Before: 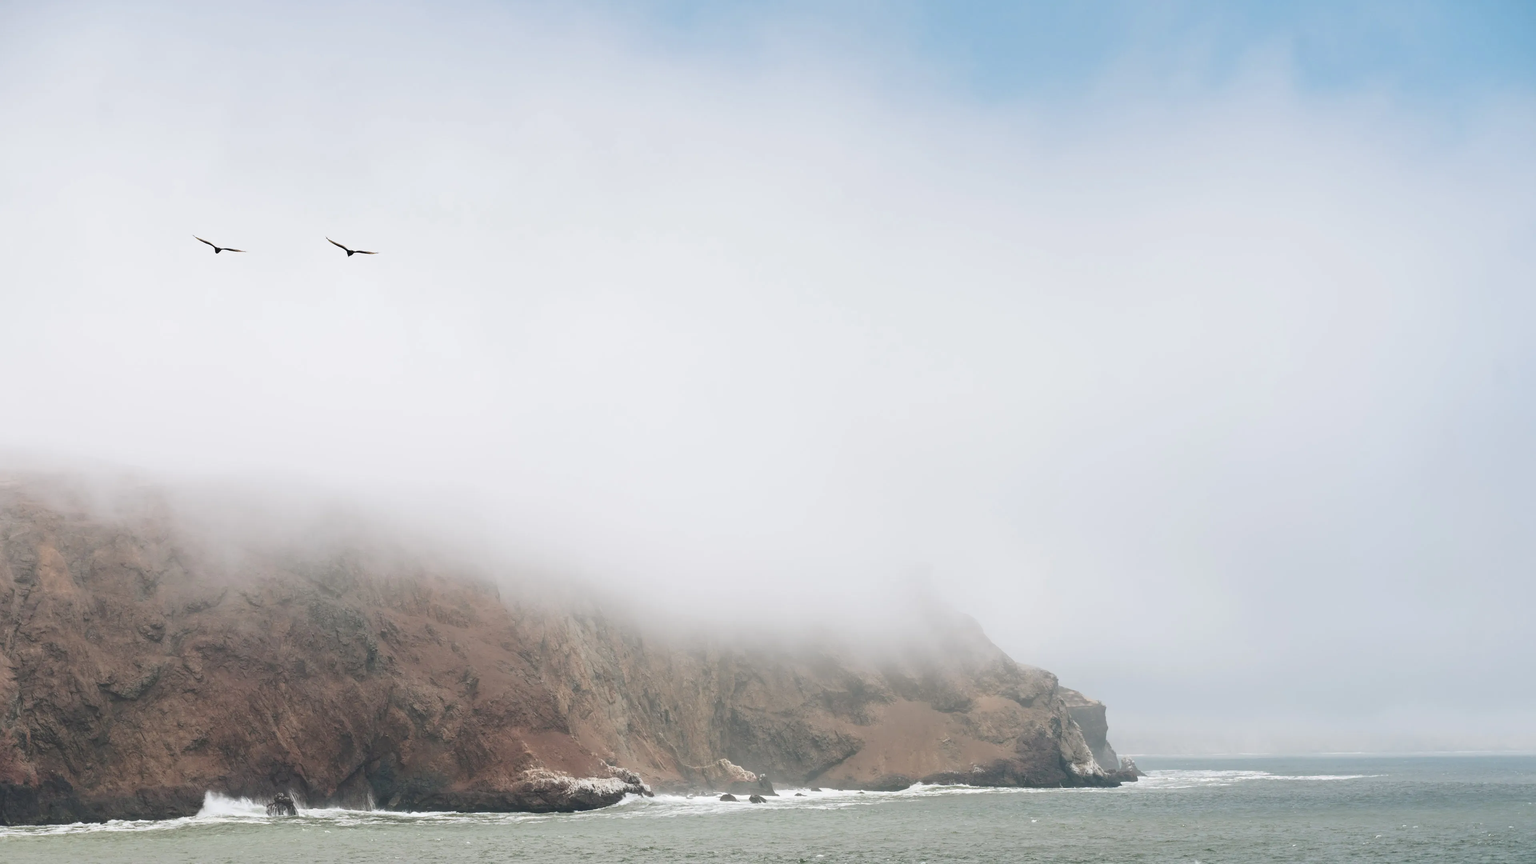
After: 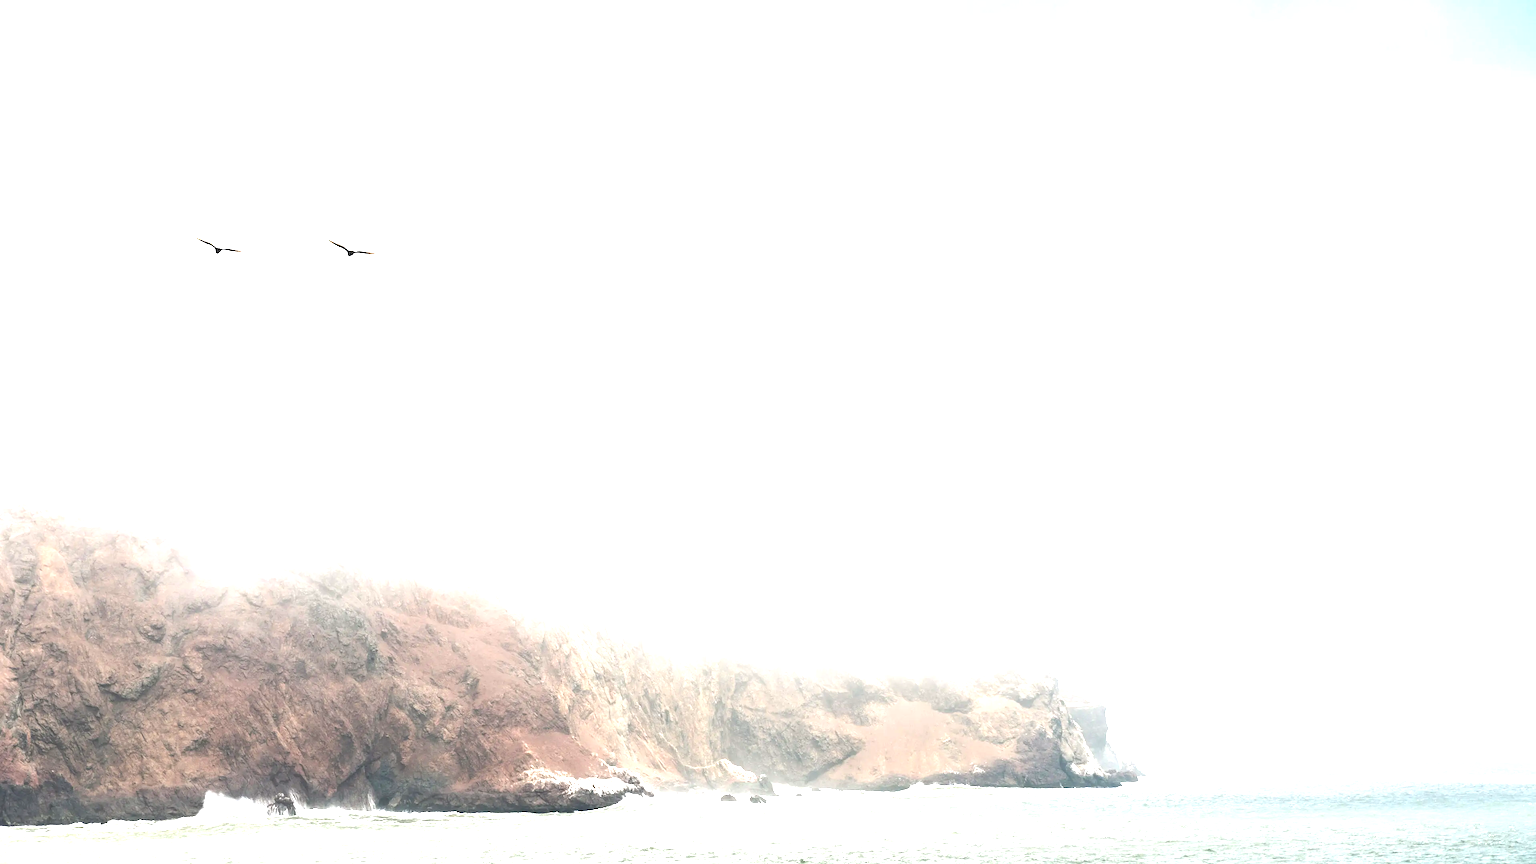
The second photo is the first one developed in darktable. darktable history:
exposure: black level correction 0, exposure 1.379 EV, compensate exposure bias true, compensate highlight preservation false
tone equalizer: -8 EV -0.417 EV, -7 EV -0.389 EV, -6 EV -0.333 EV, -5 EV -0.222 EV, -3 EV 0.222 EV, -2 EV 0.333 EV, -1 EV 0.389 EV, +0 EV 0.417 EV, edges refinement/feathering 500, mask exposure compensation -1.57 EV, preserve details no
